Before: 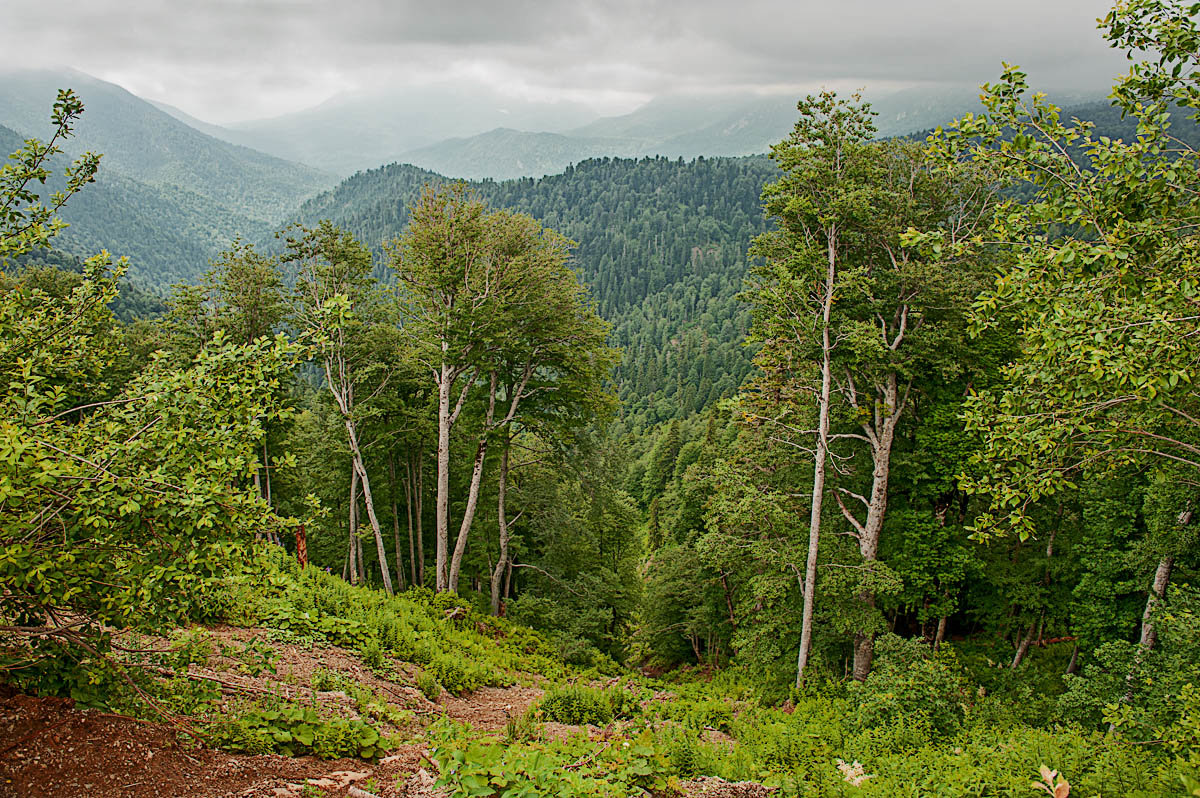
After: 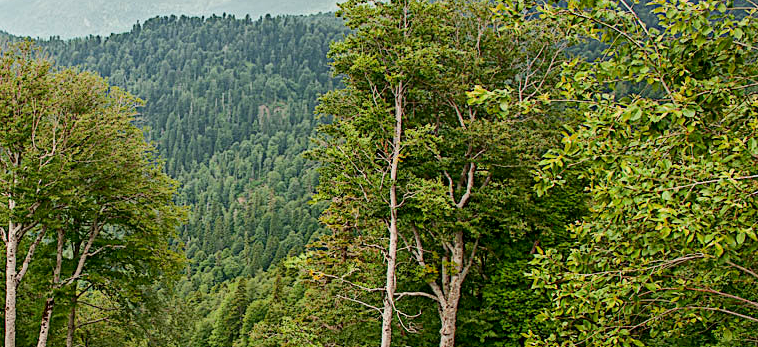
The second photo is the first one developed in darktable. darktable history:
tone curve: curves: ch0 [(0, 0) (0.003, 0.003) (0.011, 0.012) (0.025, 0.027) (0.044, 0.048) (0.069, 0.075) (0.1, 0.108) (0.136, 0.147) (0.177, 0.192) (0.224, 0.243) (0.277, 0.3) (0.335, 0.363) (0.399, 0.433) (0.468, 0.508) (0.543, 0.589) (0.623, 0.676) (0.709, 0.769) (0.801, 0.868) (0.898, 0.949) (1, 1)], color space Lab, linked channels, preserve colors none
exposure: black level correction 0.004, exposure 0.015 EV, compensate exposure bias true, compensate highlight preservation false
crop: left 36.153%, top 17.878%, right 0.629%, bottom 38.563%
